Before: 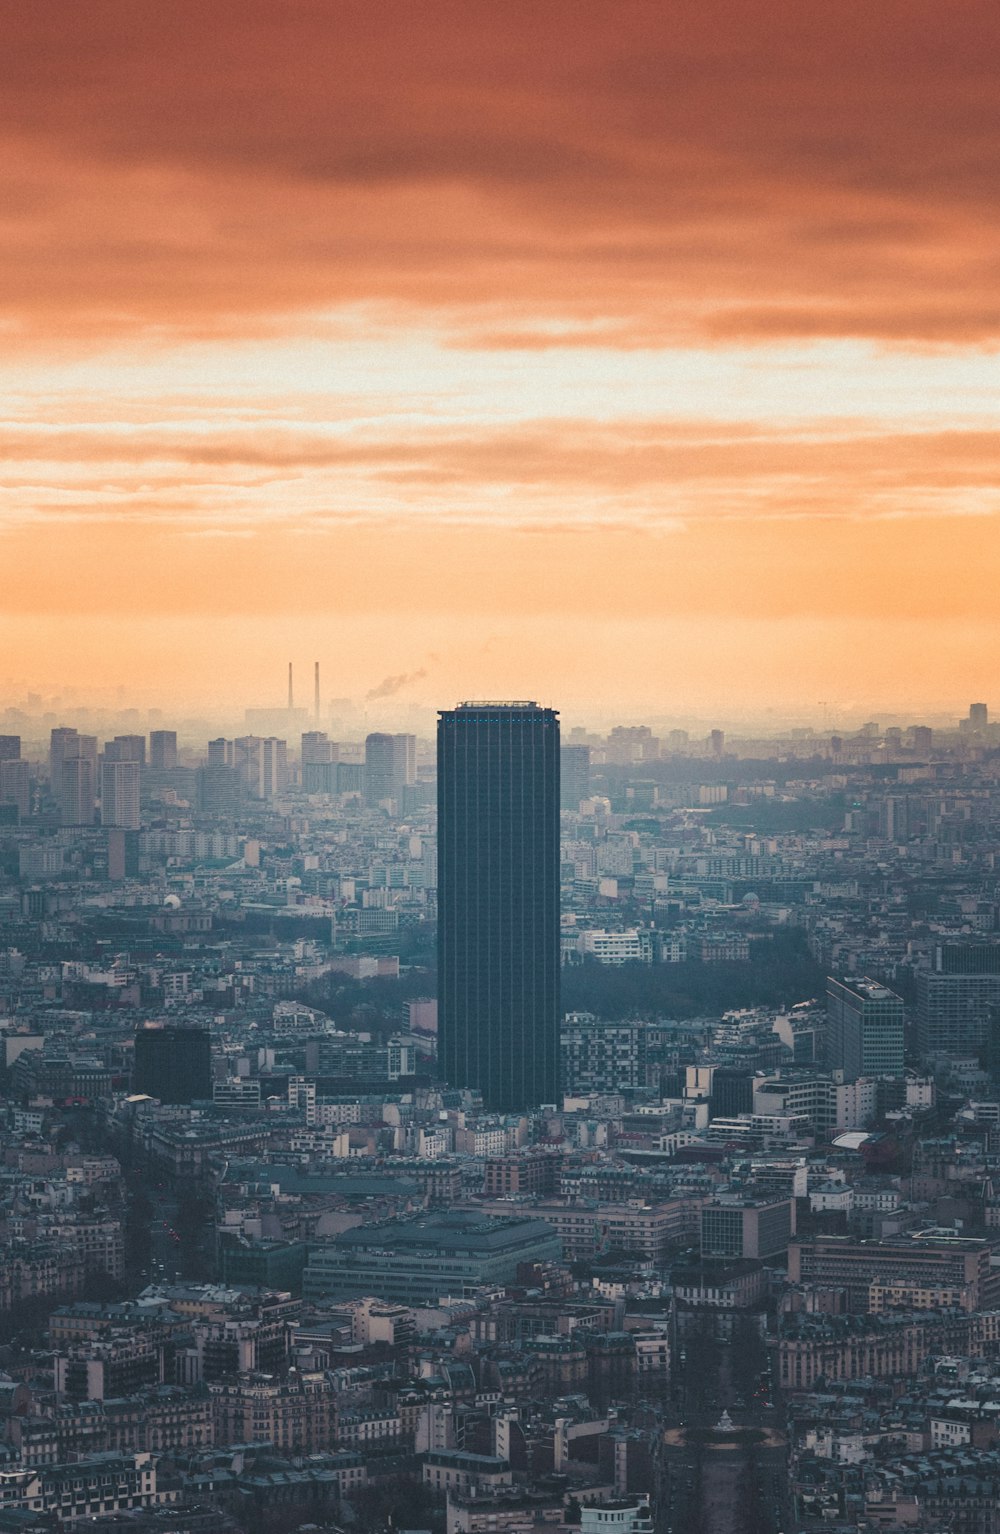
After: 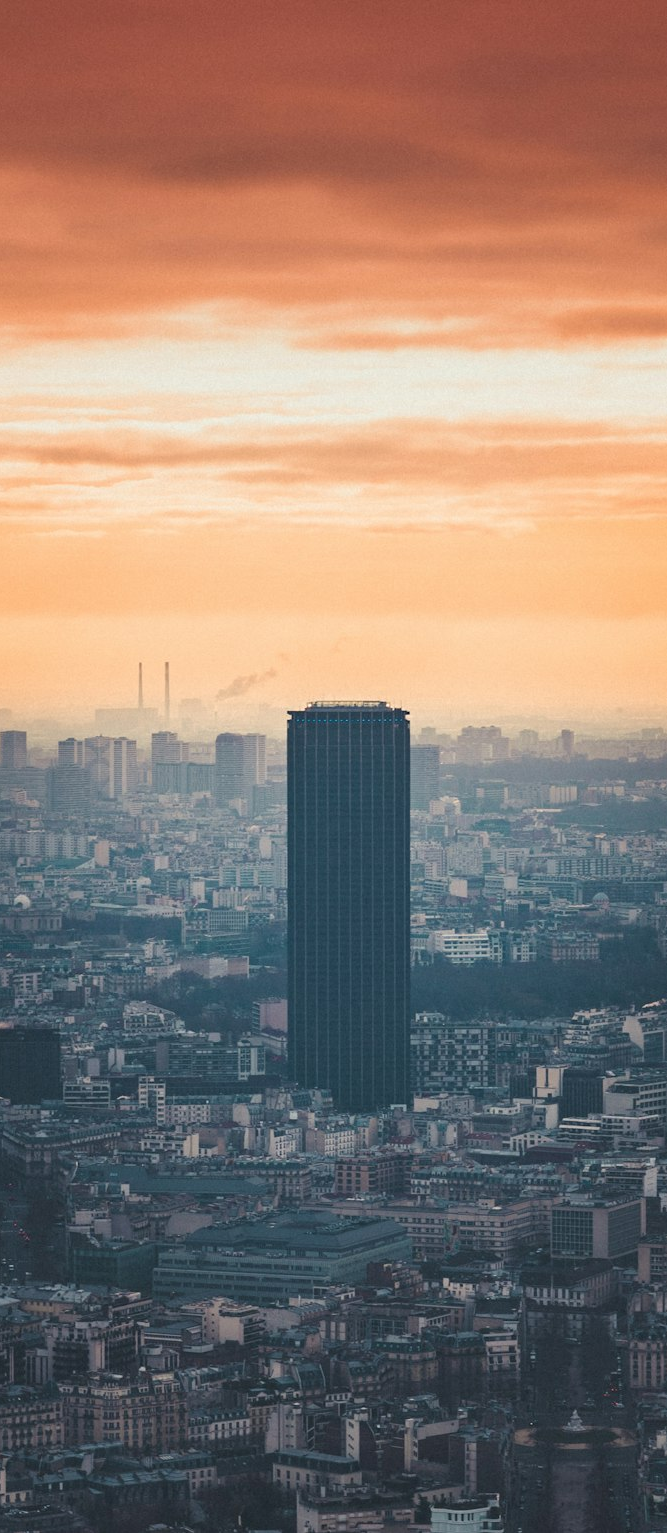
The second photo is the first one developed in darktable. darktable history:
crop and rotate: left 15.041%, right 18.194%
